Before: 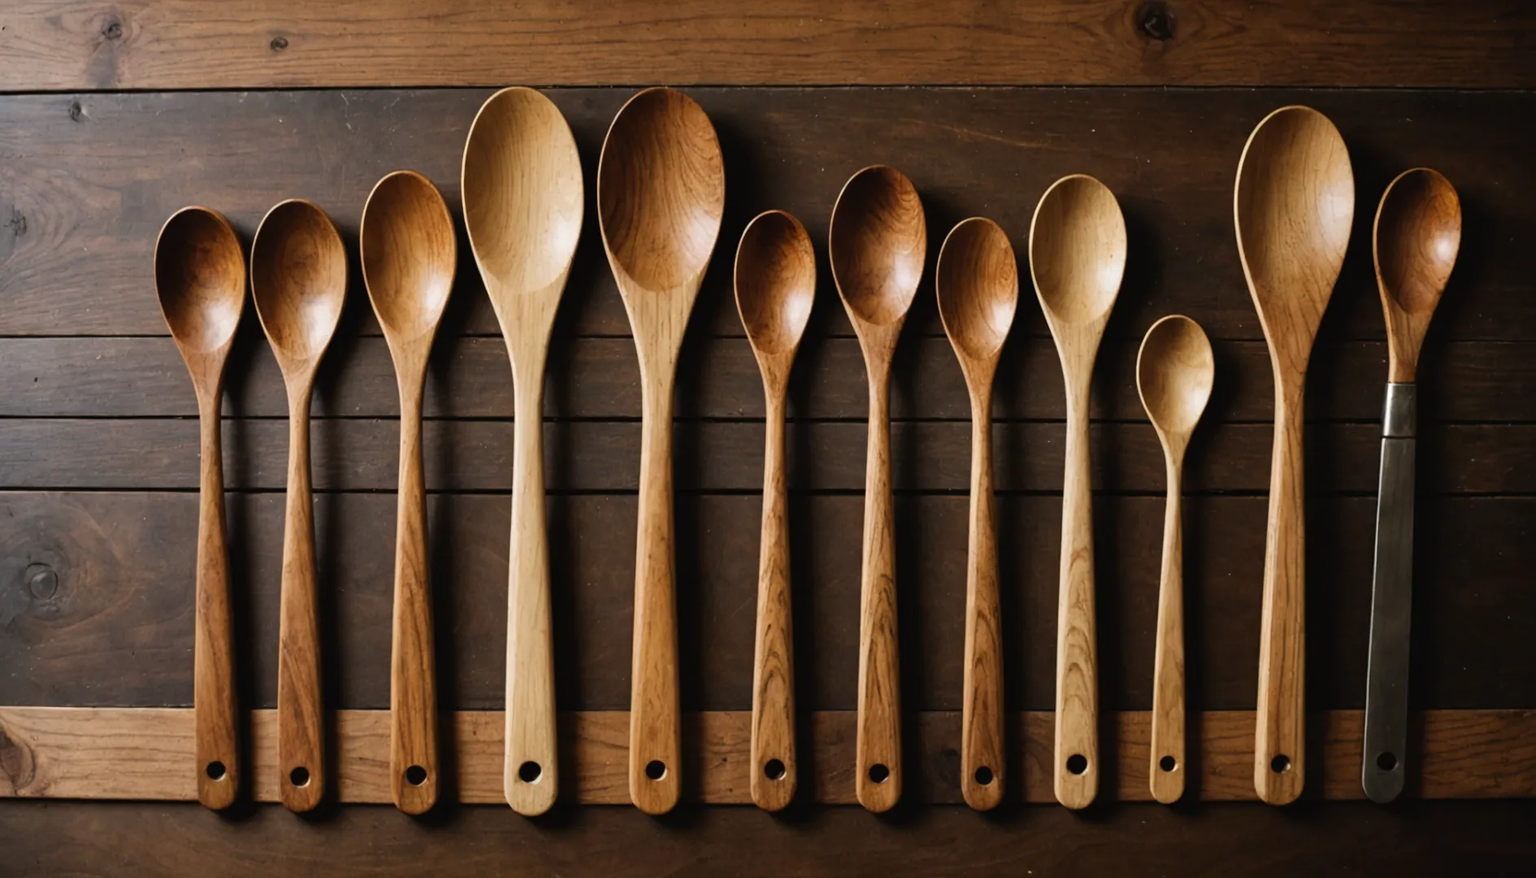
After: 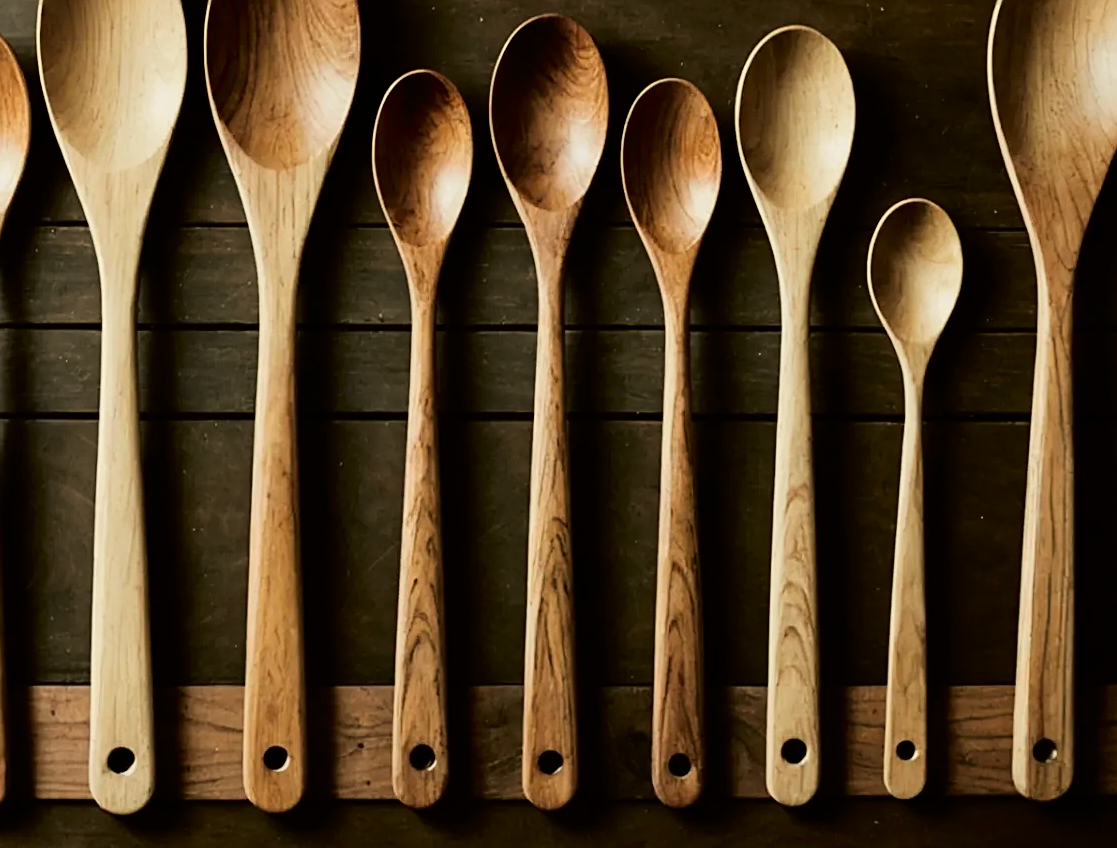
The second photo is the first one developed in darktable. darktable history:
crop and rotate: left 28.136%, top 17.585%, right 12.761%, bottom 3.846%
sharpen: on, module defaults
tone curve: curves: ch0 [(0.017, 0) (0.122, 0.046) (0.295, 0.297) (0.449, 0.505) (0.559, 0.629) (0.729, 0.796) (0.879, 0.898) (1, 0.97)]; ch1 [(0, 0) (0.393, 0.4) (0.447, 0.447) (0.485, 0.497) (0.522, 0.503) (0.539, 0.52) (0.606, 0.6) (0.696, 0.679) (1, 1)]; ch2 [(0, 0) (0.369, 0.388) (0.449, 0.431) (0.499, 0.501) (0.516, 0.536) (0.604, 0.599) (0.741, 0.763) (1, 1)], color space Lab, independent channels, preserve colors none
